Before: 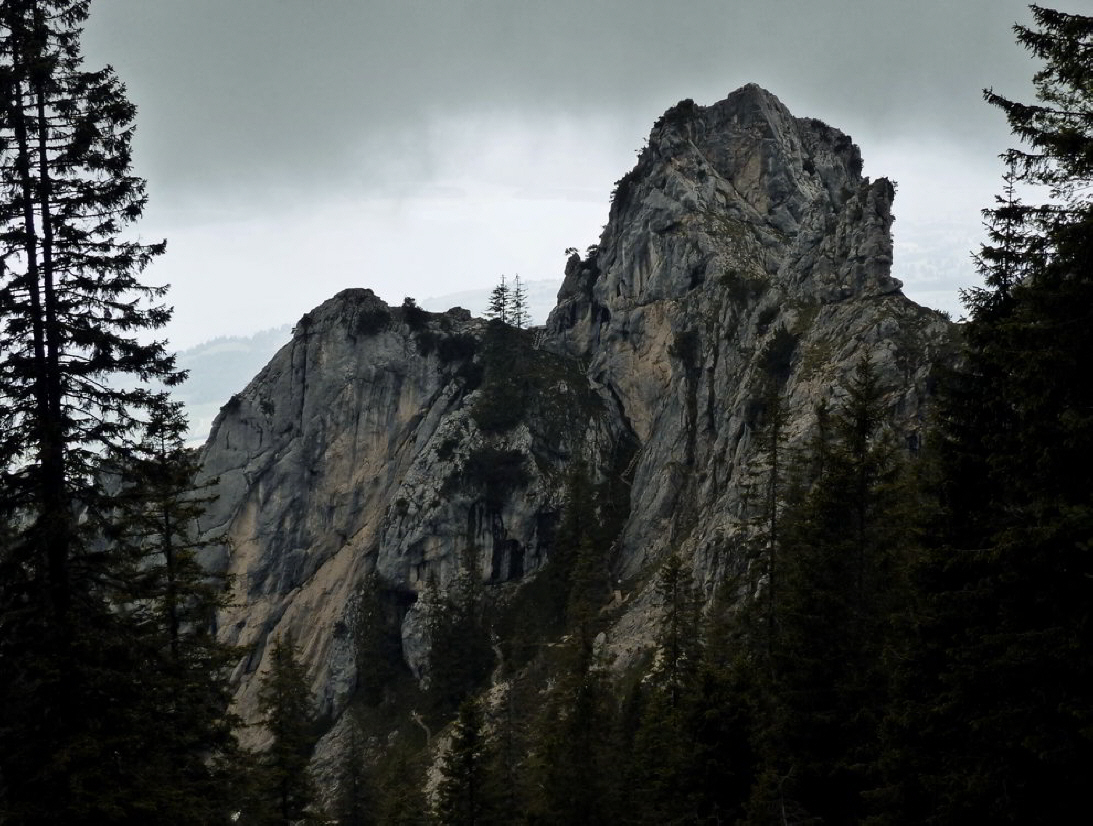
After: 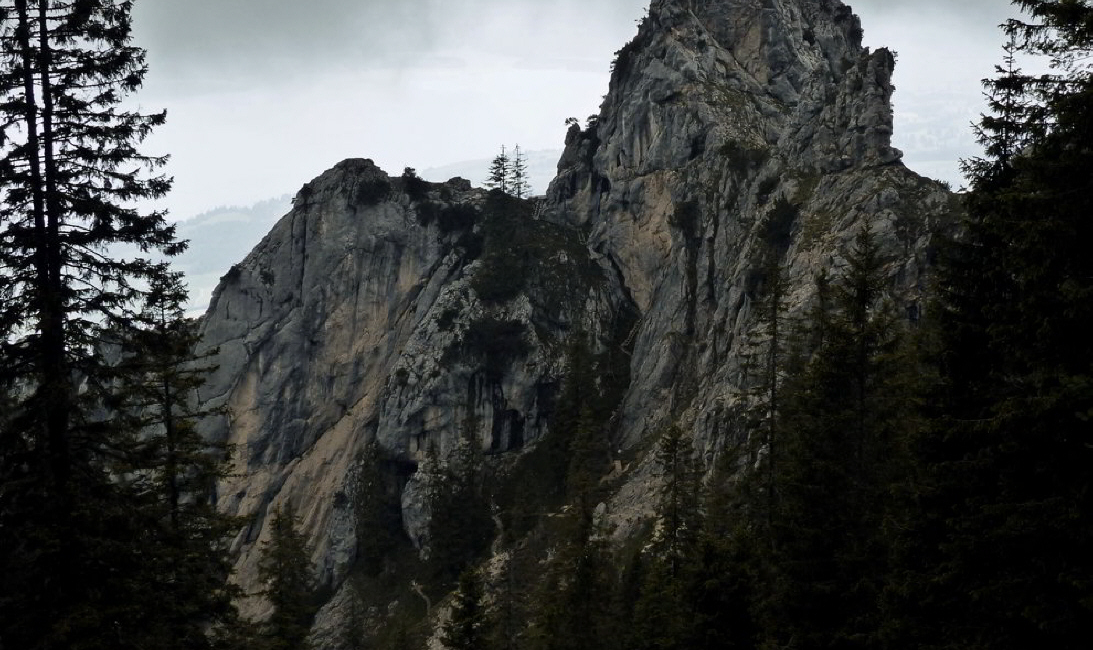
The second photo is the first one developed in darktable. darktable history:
crop and rotate: top 15.774%, bottom 5.506%
color correction: highlights a* 0.003, highlights b* -0.283
tone curve: curves: ch0 [(0, 0) (0.003, 0.003) (0.011, 0.011) (0.025, 0.024) (0.044, 0.043) (0.069, 0.068) (0.1, 0.097) (0.136, 0.133) (0.177, 0.173) (0.224, 0.219) (0.277, 0.27) (0.335, 0.327) (0.399, 0.39) (0.468, 0.457) (0.543, 0.545) (0.623, 0.625) (0.709, 0.71) (0.801, 0.801) (0.898, 0.898) (1, 1)], preserve colors none
